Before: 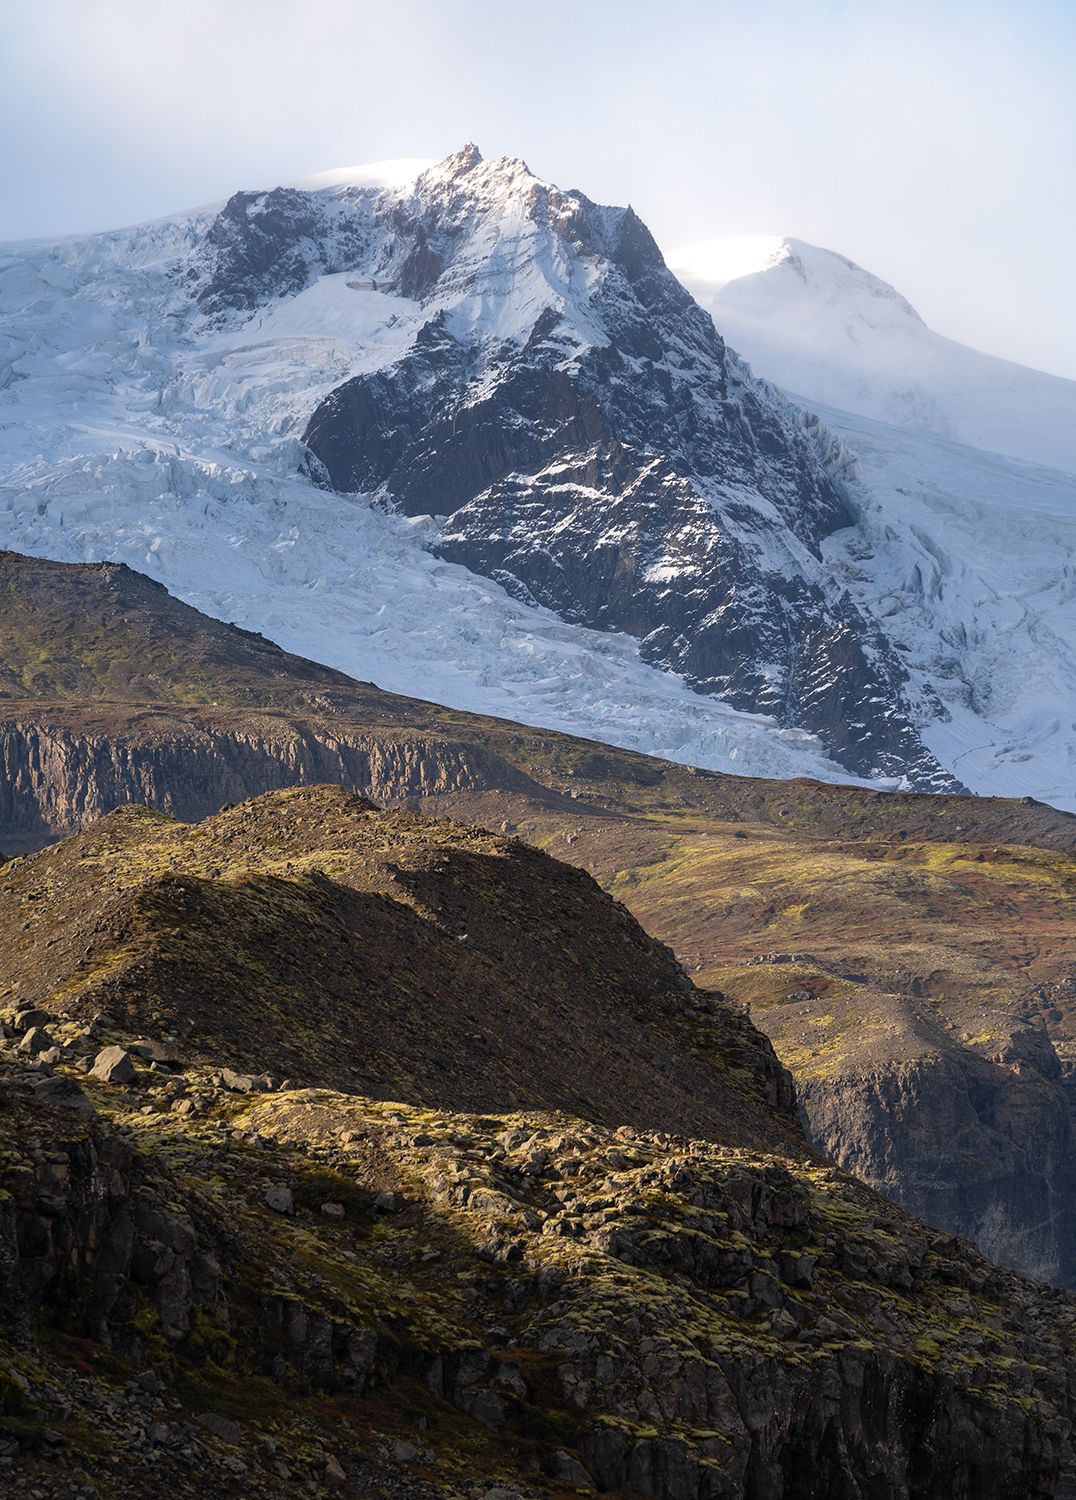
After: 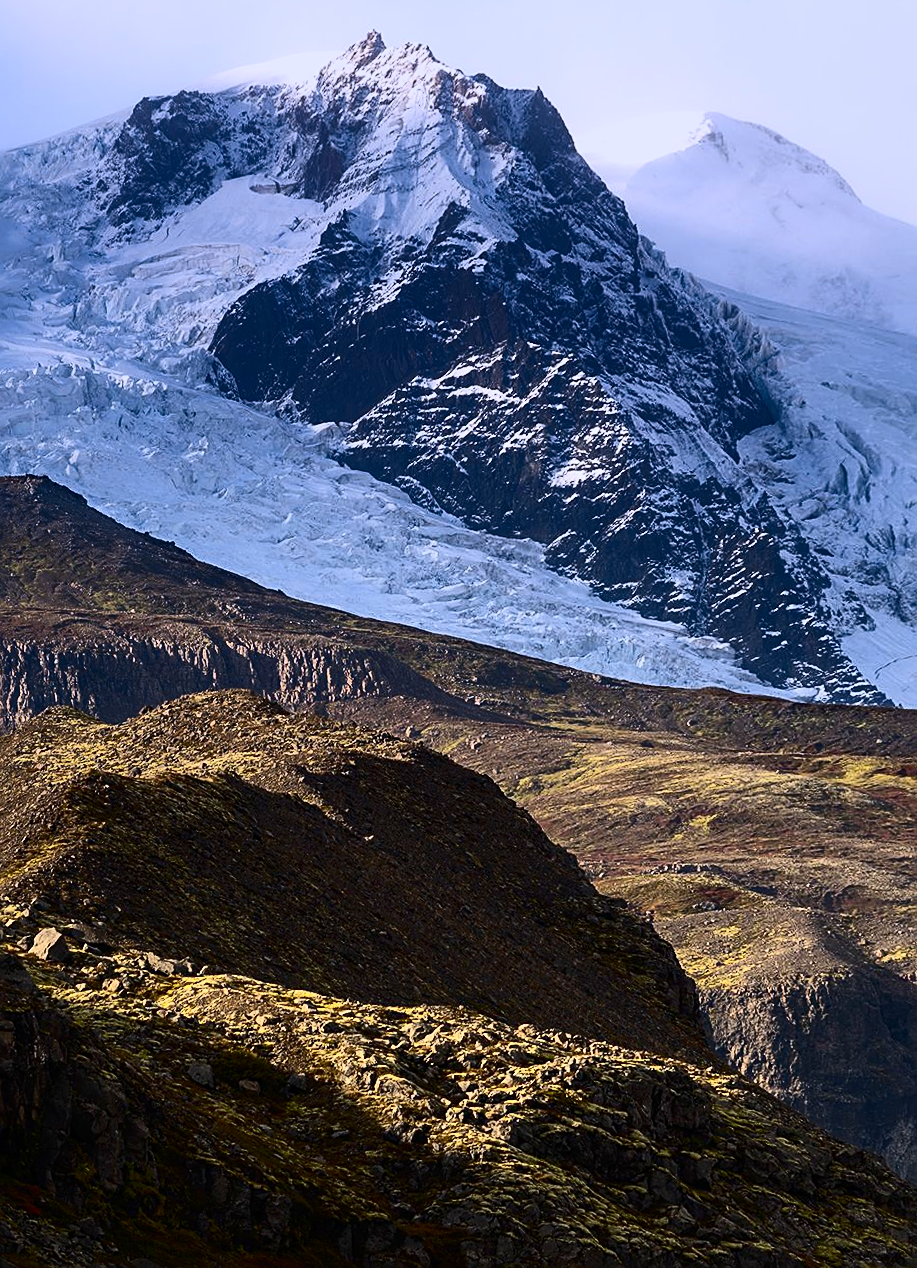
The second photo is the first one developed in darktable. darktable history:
graduated density: hue 238.83°, saturation 50%
crop: left 3.305%, top 6.436%, right 6.389%, bottom 3.258%
sharpen: on, module defaults
rotate and perspective: rotation 0.062°, lens shift (vertical) 0.115, lens shift (horizontal) -0.133, crop left 0.047, crop right 0.94, crop top 0.061, crop bottom 0.94
contrast brightness saturation: contrast 0.4, brightness 0.05, saturation 0.25
